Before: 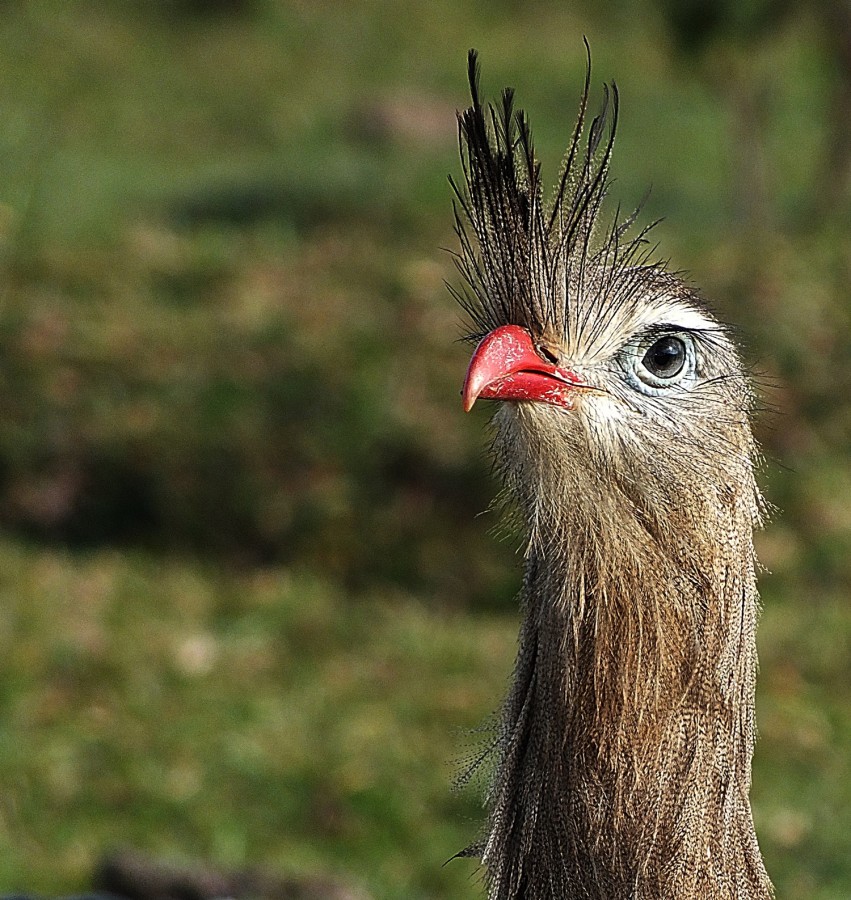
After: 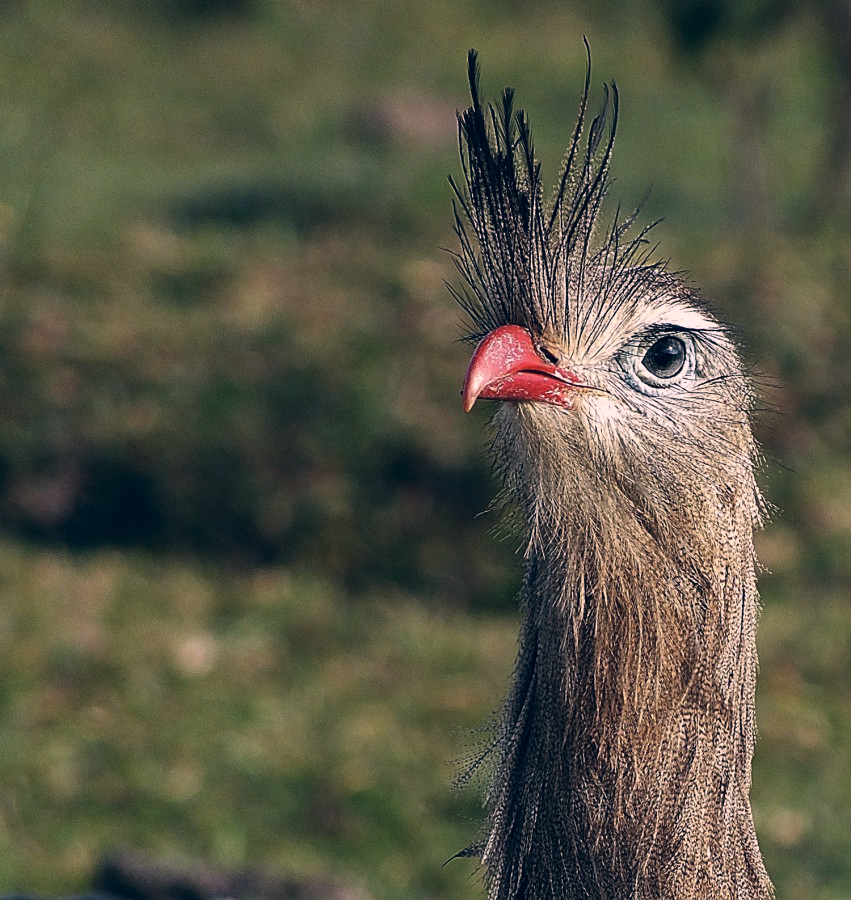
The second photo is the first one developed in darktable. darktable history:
exposure: exposure -0.11 EV, compensate highlight preservation false
color correction: highlights a* 14.42, highlights b* 5.96, shadows a* -6.32, shadows b* -15.65, saturation 0.871
